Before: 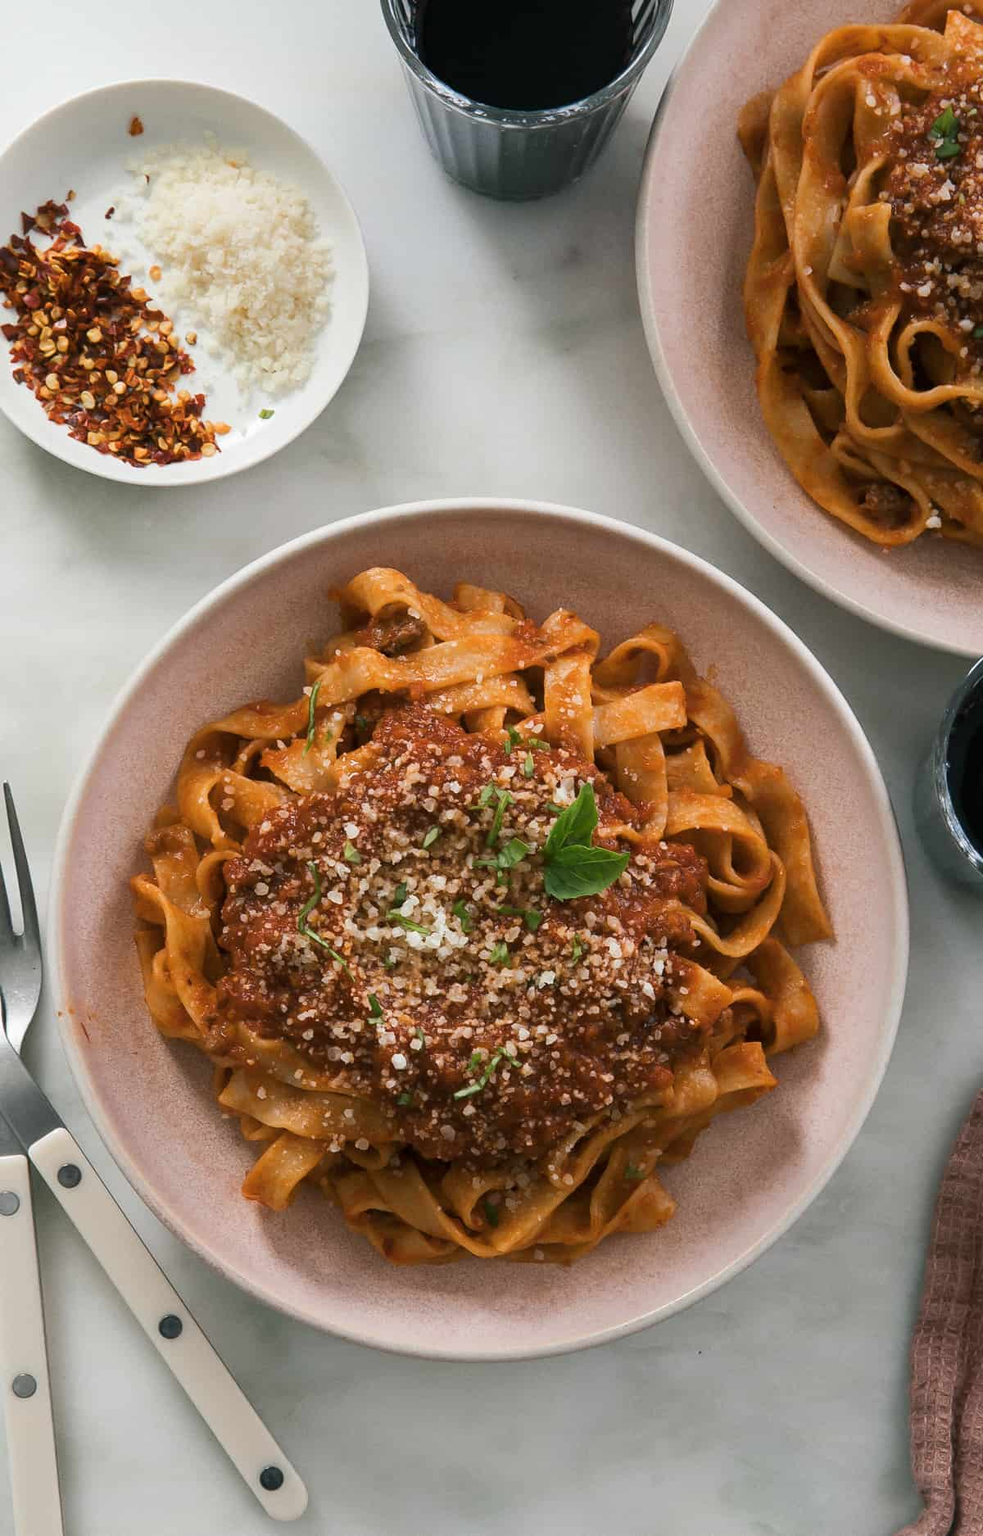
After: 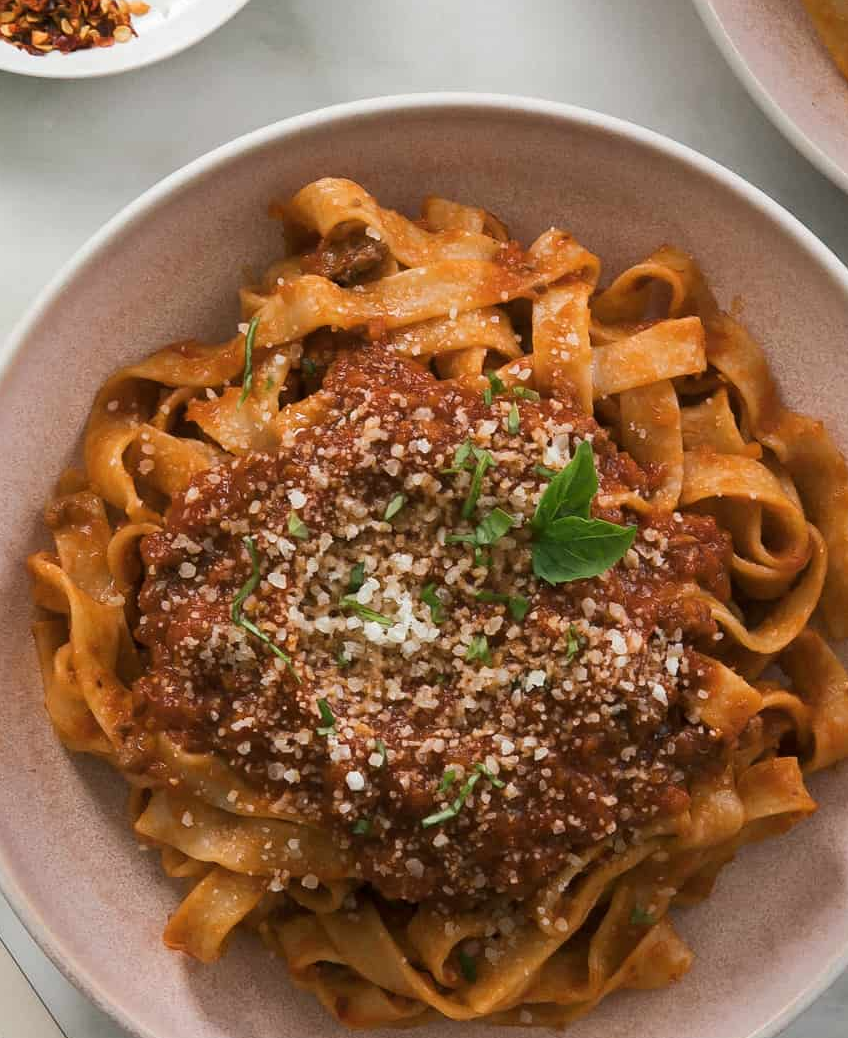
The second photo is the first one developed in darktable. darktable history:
crop: left 11.032%, top 27.51%, right 18.256%, bottom 17.116%
